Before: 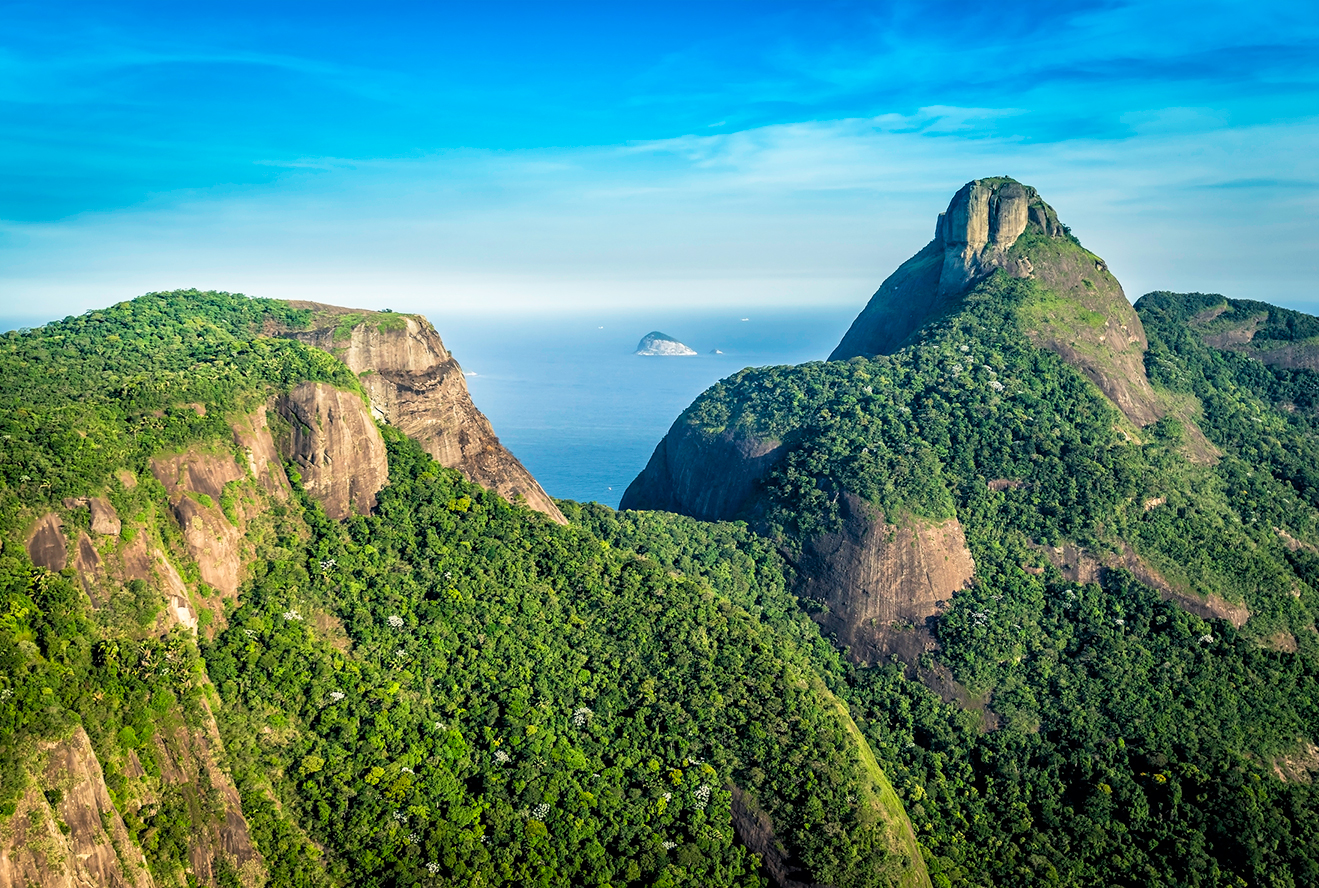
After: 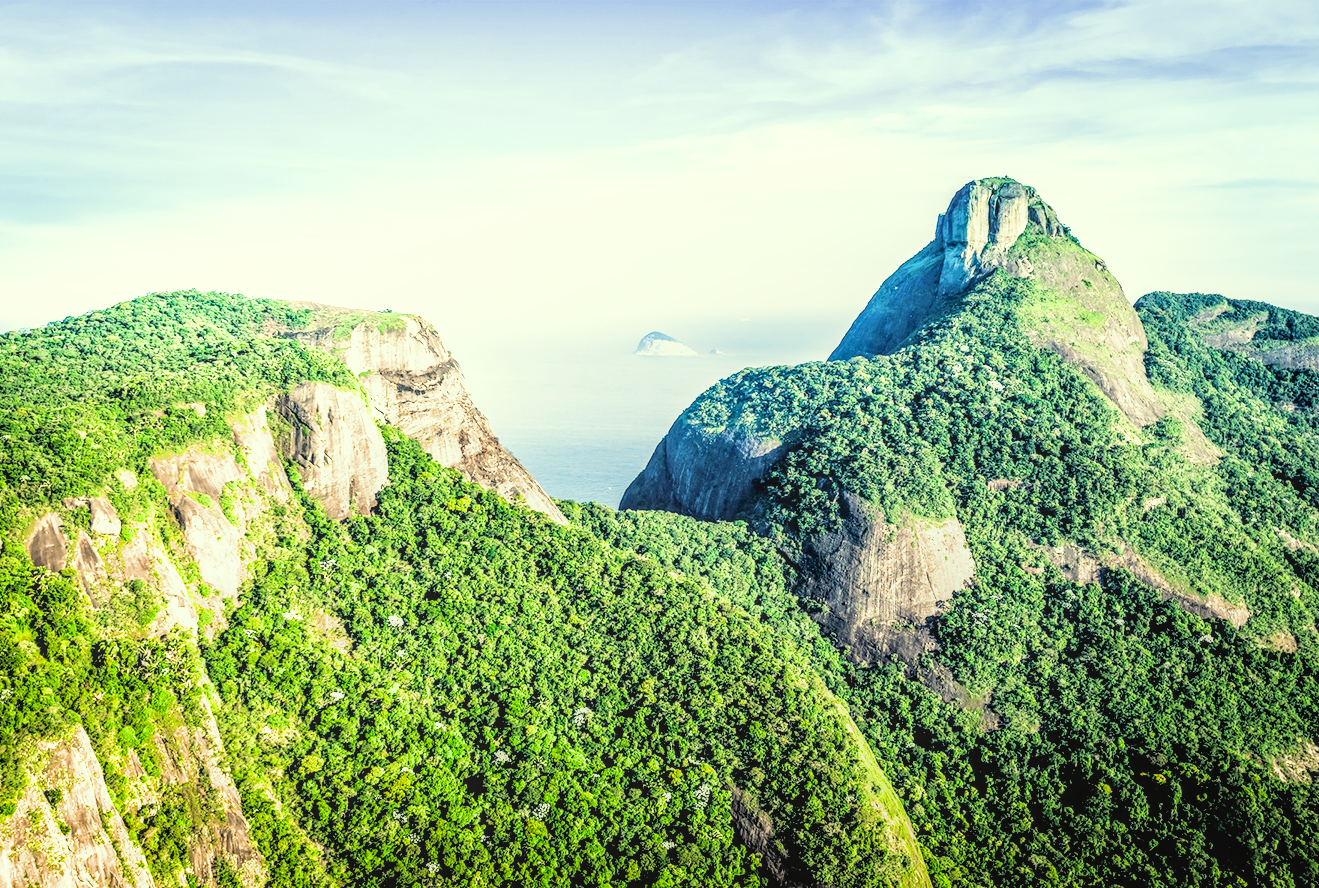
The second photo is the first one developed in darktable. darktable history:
exposure: black level correction 0, exposure 0.907 EV, compensate highlight preservation false
color correction: highlights a* -5.84, highlights b* 11.26
local contrast: highlights 2%, shadows 2%, detail 133%
tone equalizer: -8 EV -0.755 EV, -7 EV -0.685 EV, -6 EV -0.592 EV, -5 EV -0.424 EV, -3 EV 0.369 EV, -2 EV 0.6 EV, -1 EV 0.697 EV, +0 EV 0.729 EV
filmic rgb: black relative exposure -5.08 EV, white relative exposure 3.53 EV, hardness 3.17, contrast 1.41, highlights saturation mix -49.58%
